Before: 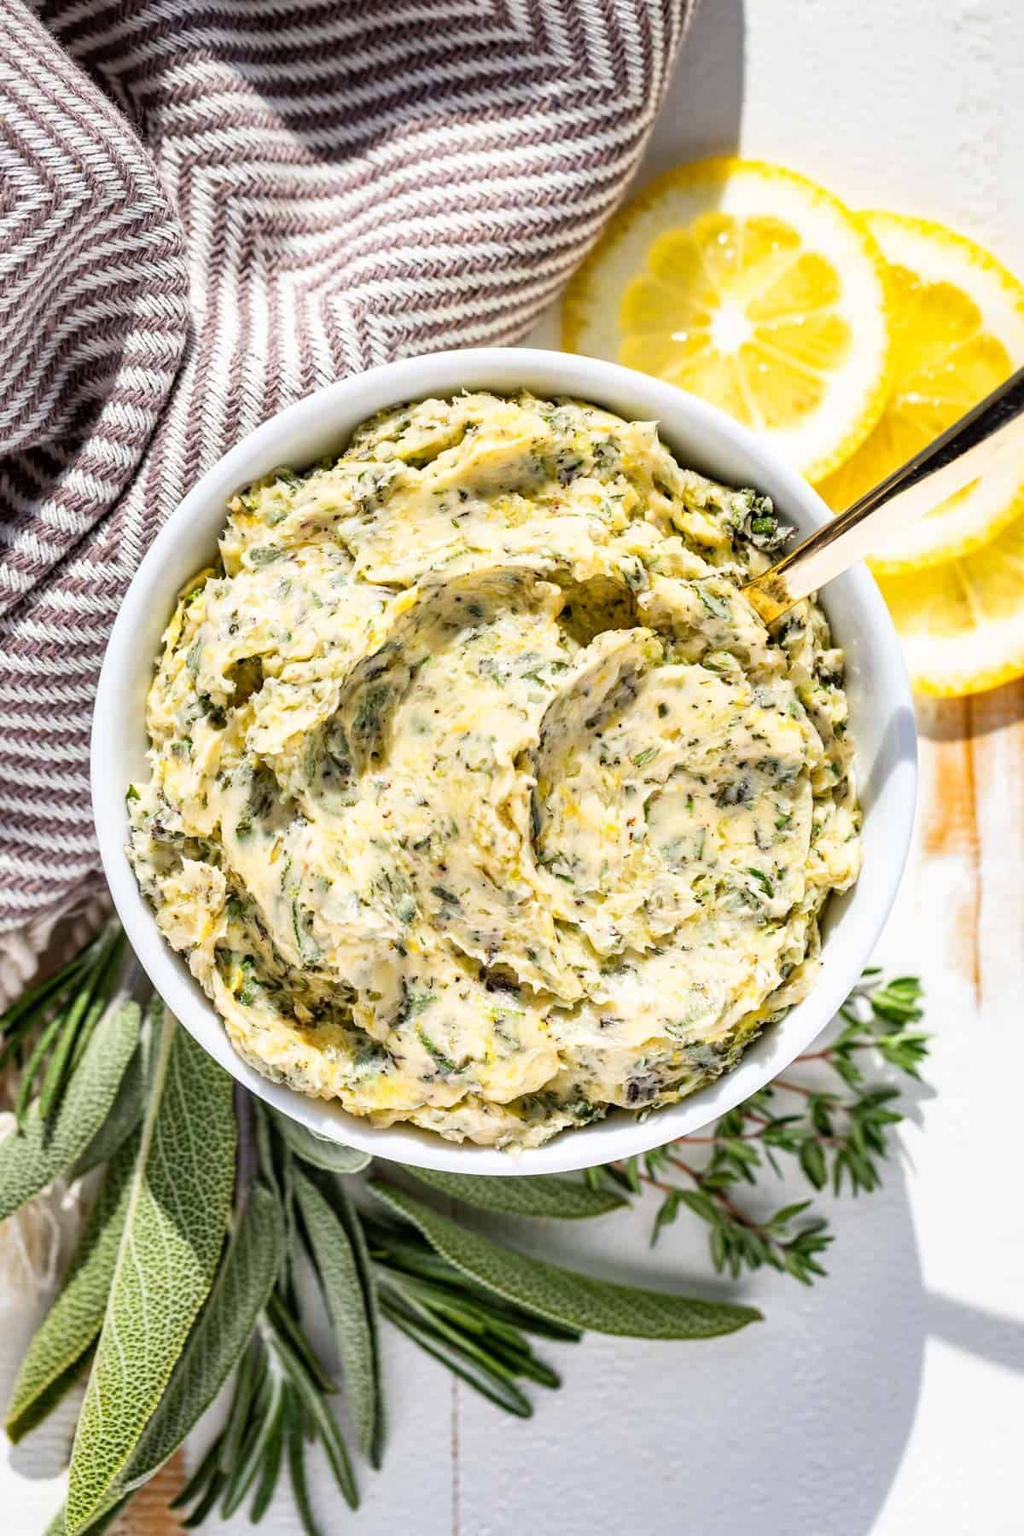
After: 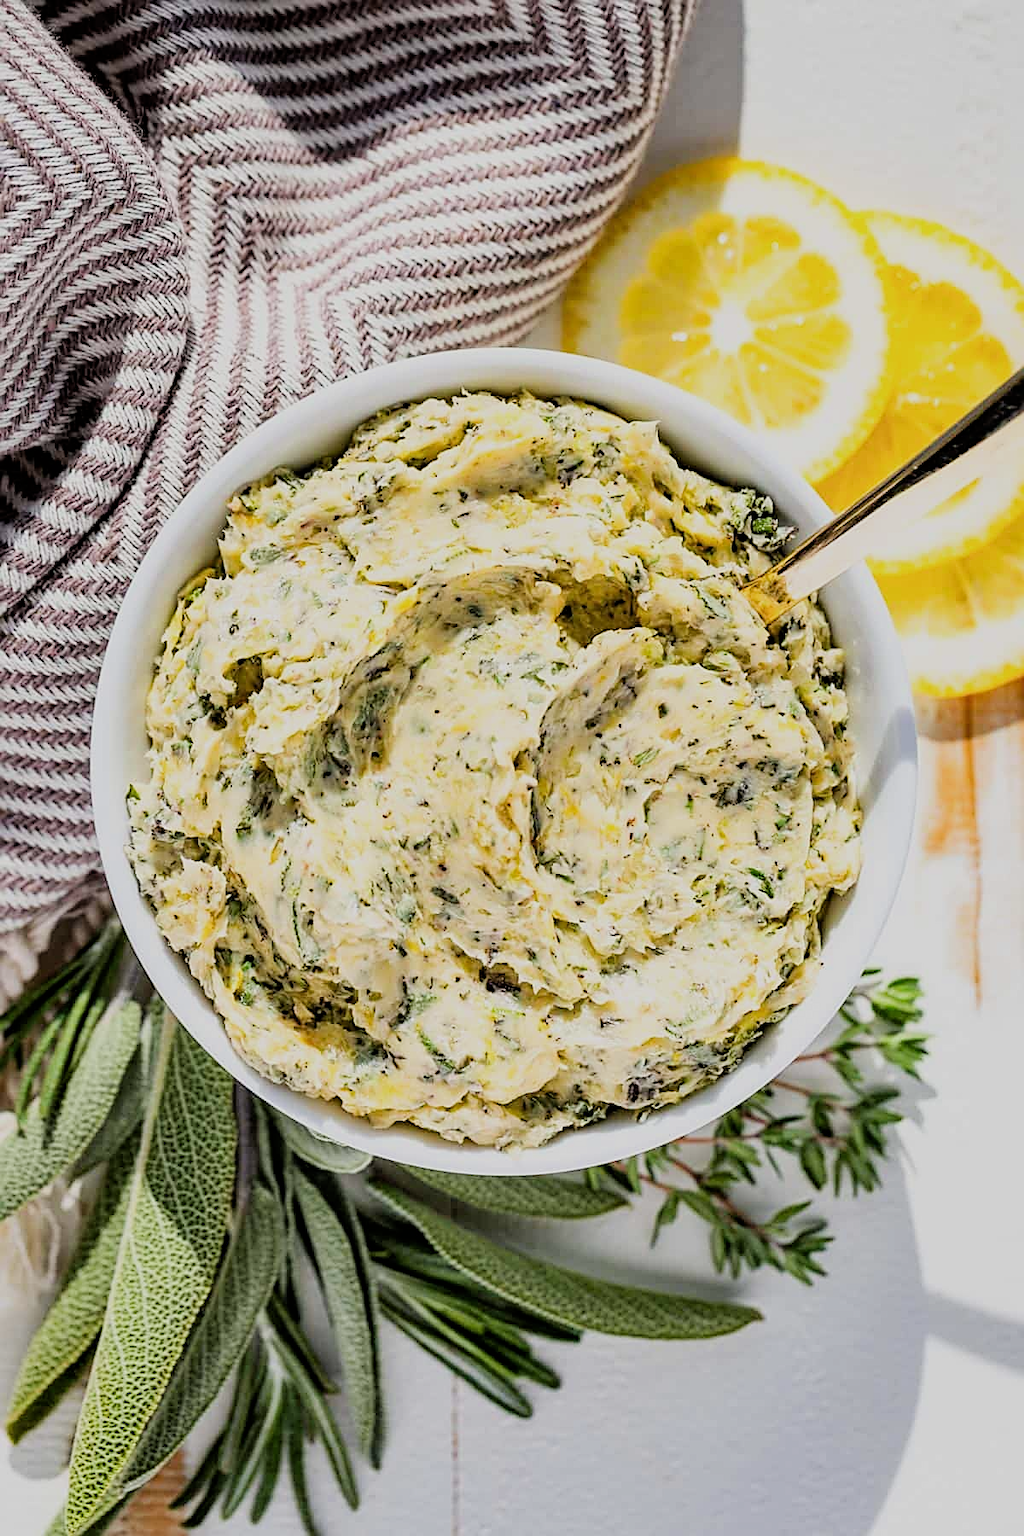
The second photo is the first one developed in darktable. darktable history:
sharpen: amount 0.746
filmic rgb: black relative exposure -7.65 EV, white relative exposure 4.56 EV, hardness 3.61
